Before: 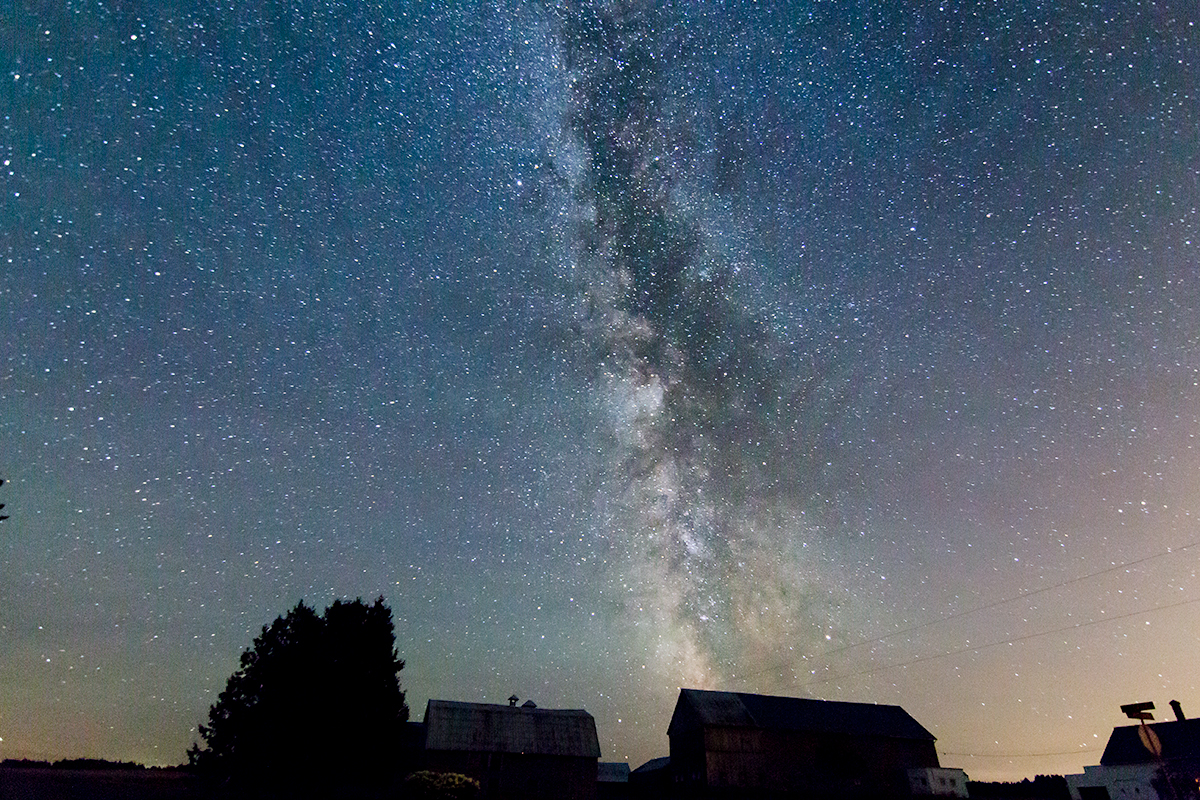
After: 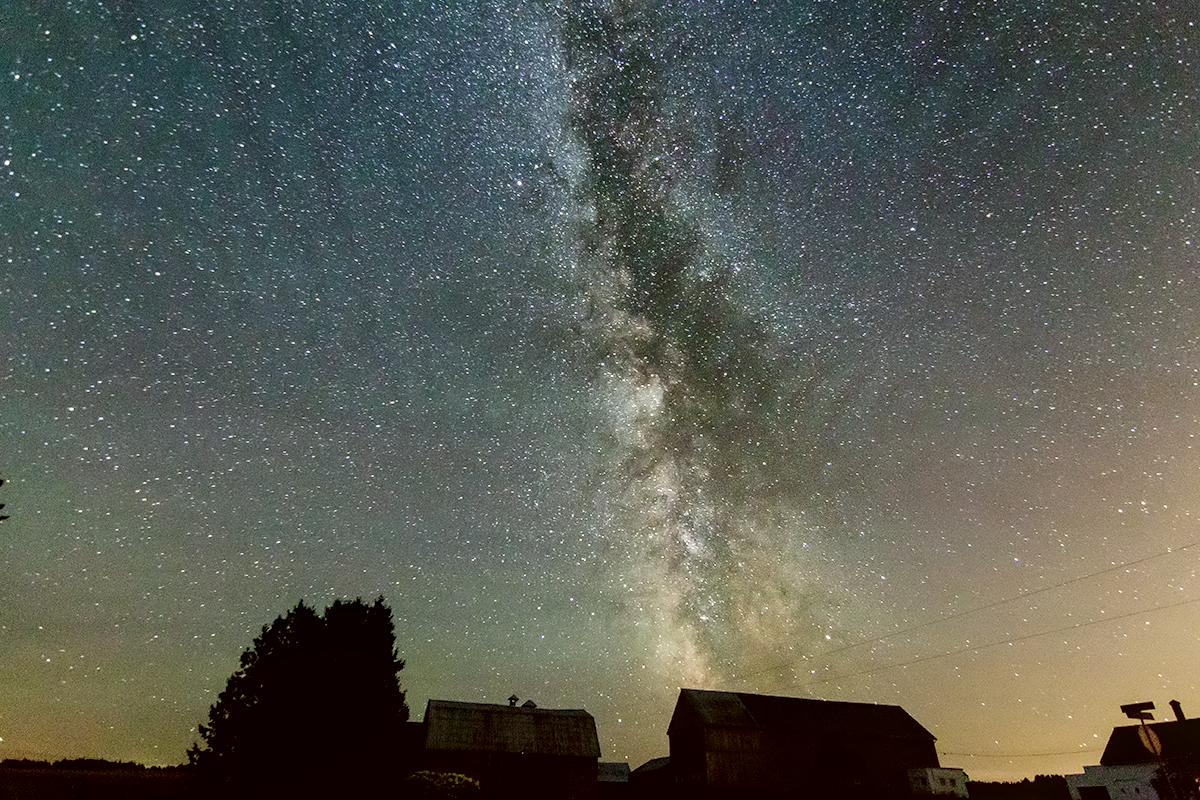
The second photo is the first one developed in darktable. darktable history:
contrast equalizer: y [[0.5 ×4, 0.525, 0.667], [0.5 ×6], [0.5 ×6], [0 ×4, 0.042, 0], [0, 0, 0.004, 0.1, 0.191, 0.131]]
local contrast: on, module defaults
color correction: highlights a* -1.43, highlights b* 10.12, shadows a* 0.395, shadows b* 19.35
